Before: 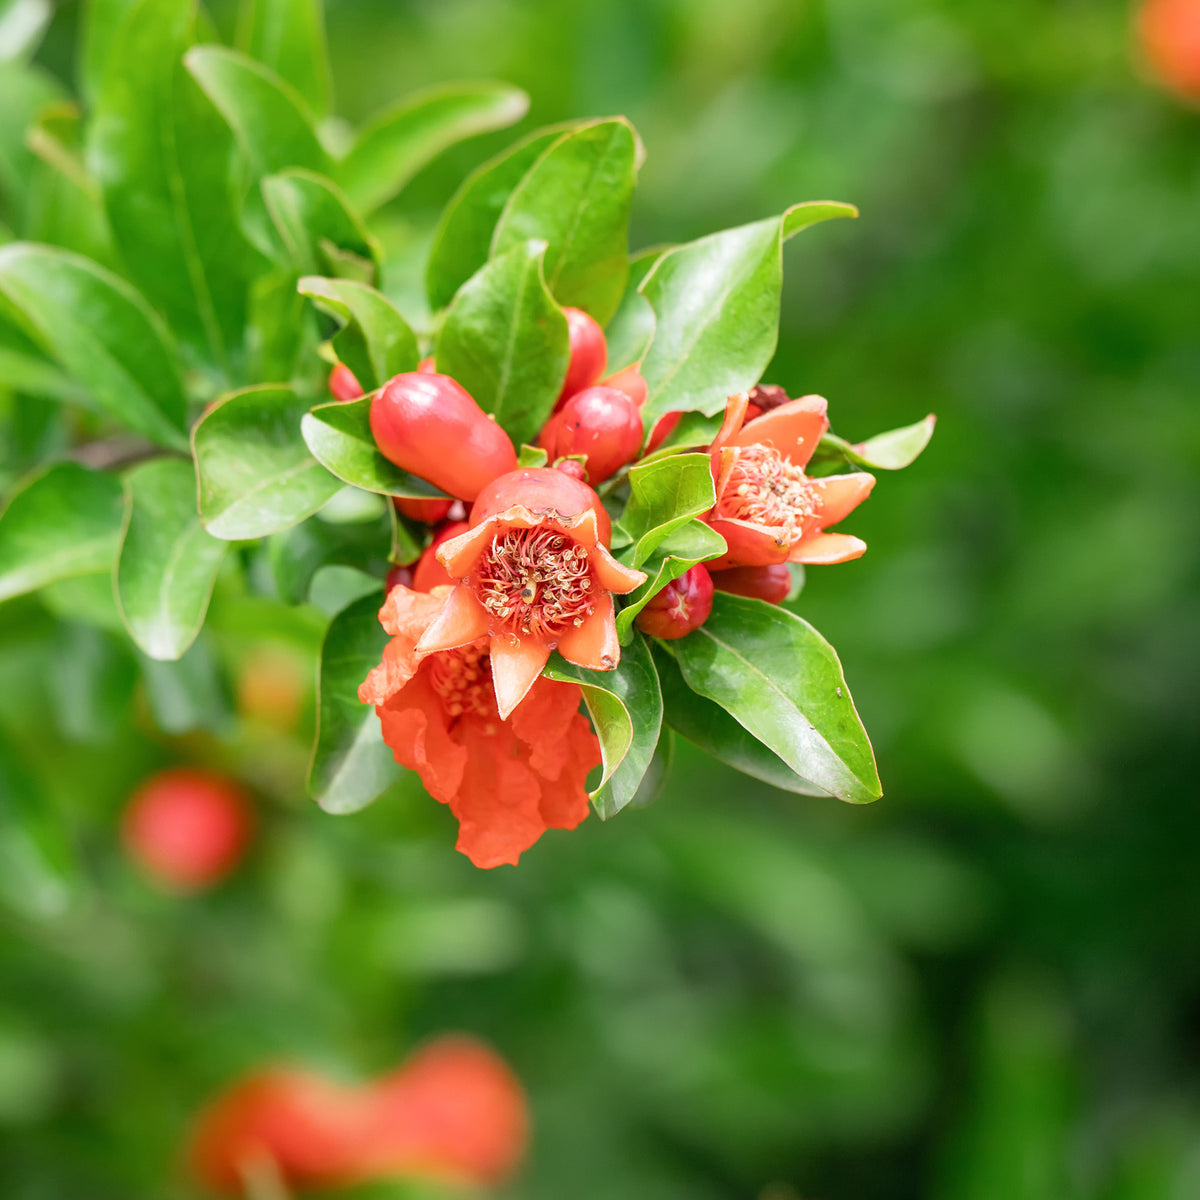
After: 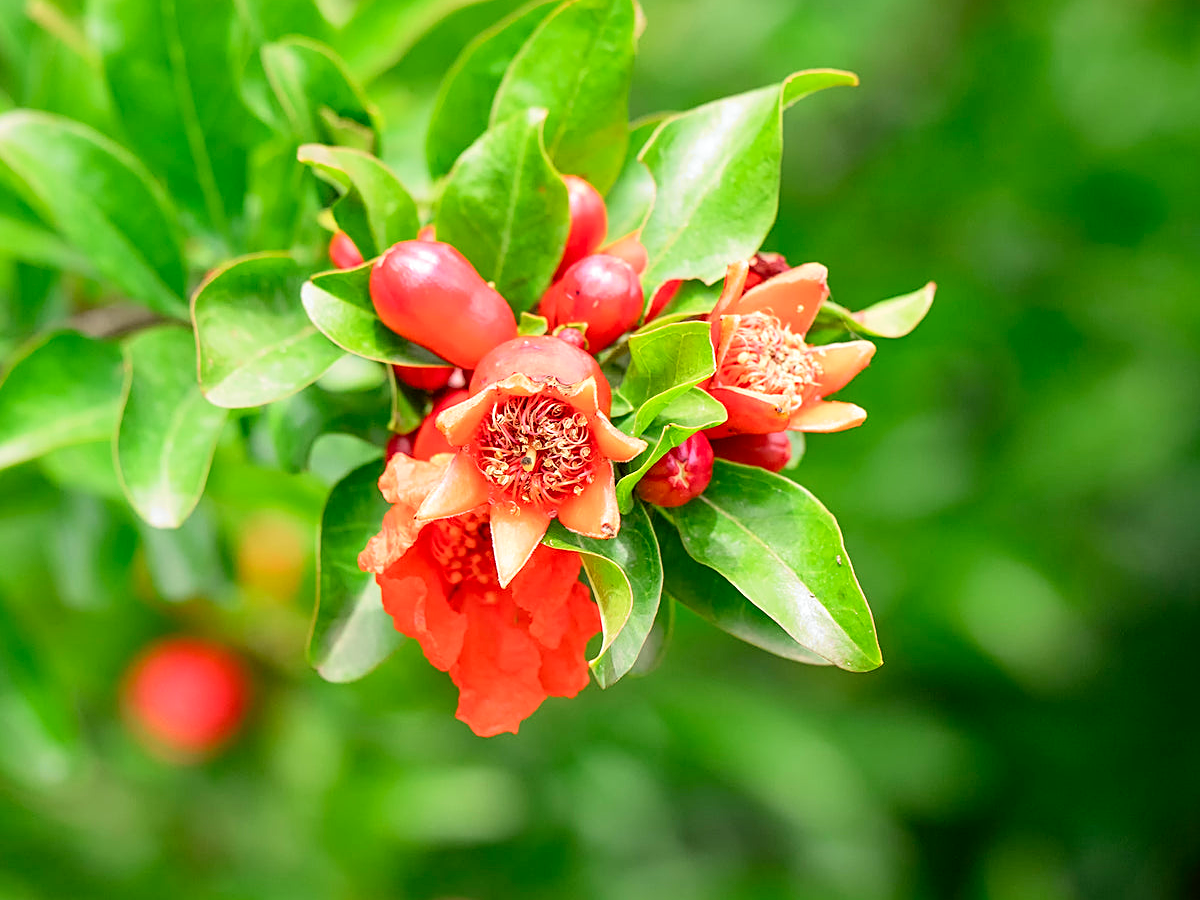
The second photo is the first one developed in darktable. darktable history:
sharpen: on, module defaults
tone curve: curves: ch0 [(0, 0) (0.071, 0.058) (0.266, 0.268) (0.498, 0.542) (0.766, 0.807) (1, 0.983)]; ch1 [(0, 0) (0.346, 0.307) (0.408, 0.387) (0.463, 0.465) (0.482, 0.493) (0.502, 0.499) (0.517, 0.502) (0.55, 0.548) (0.597, 0.61) (0.651, 0.698) (1, 1)]; ch2 [(0, 0) (0.346, 0.34) (0.434, 0.46) (0.485, 0.494) (0.5, 0.498) (0.517, 0.506) (0.526, 0.539) (0.583, 0.603) (0.625, 0.659) (1, 1)], color space Lab, independent channels, preserve colors none
crop: top 11.038%, bottom 13.962%
exposure: black level correction 0.001, exposure 0.14 EV, compensate highlight preservation false
